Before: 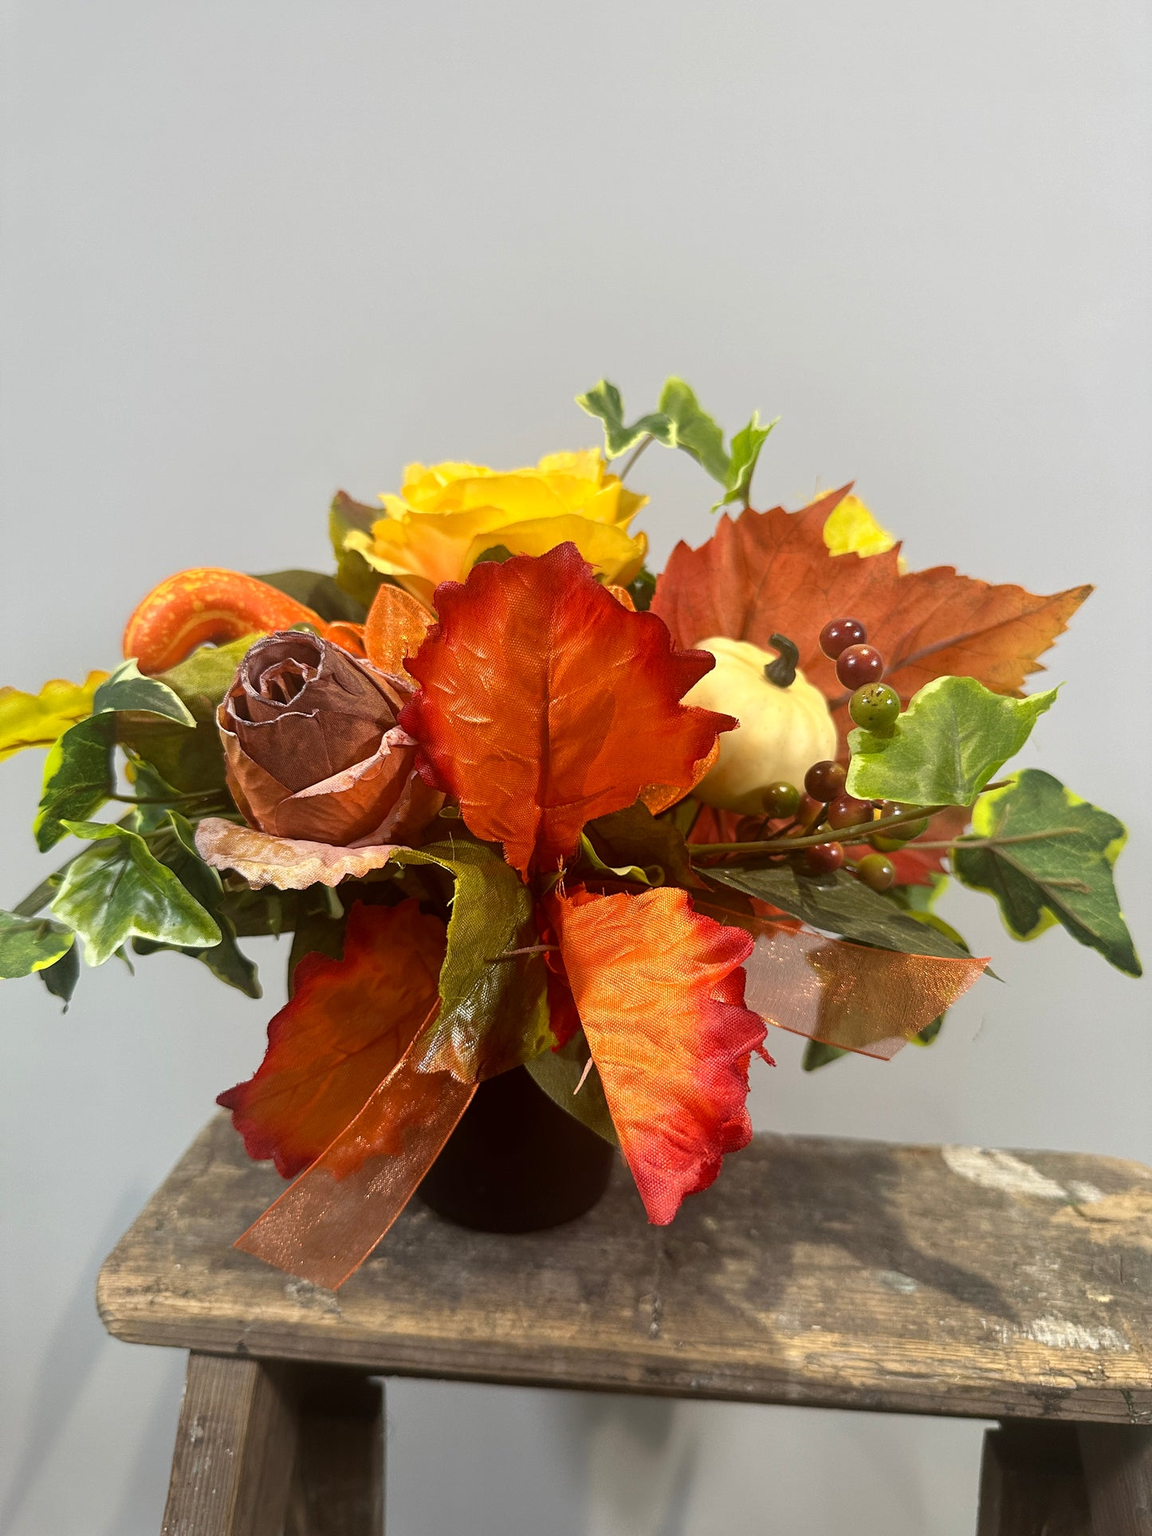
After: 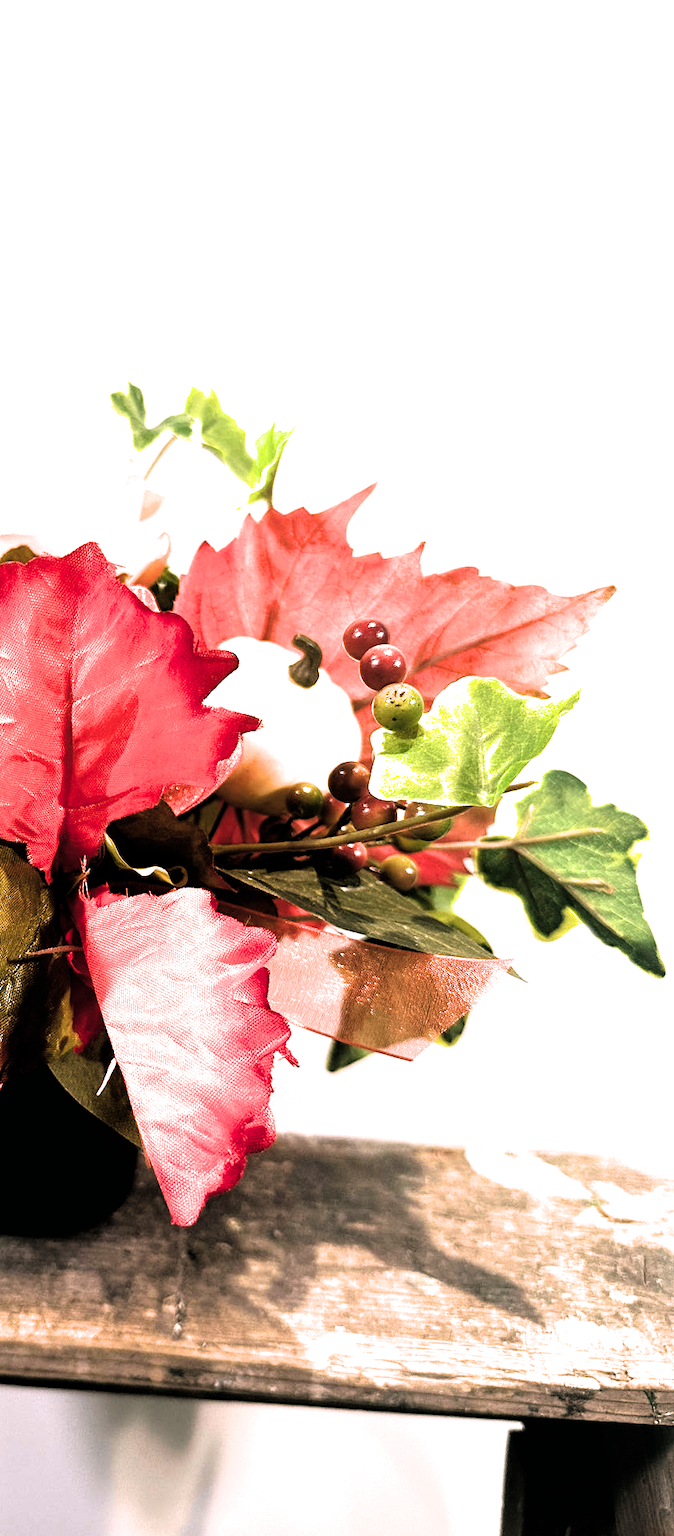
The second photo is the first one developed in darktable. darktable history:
color balance: lift [1.016, 0.983, 1, 1.017], gamma [0.78, 1.018, 1.043, 0.957], gain [0.786, 1.063, 0.937, 1.017], input saturation 118.26%, contrast 13.43%, contrast fulcrum 21.62%, output saturation 82.76%
crop: left 41.402%
exposure: black level correction 0, exposure 1.5 EV, compensate exposure bias true, compensate highlight preservation false
filmic rgb: black relative exposure -3.64 EV, white relative exposure 2.44 EV, hardness 3.29
